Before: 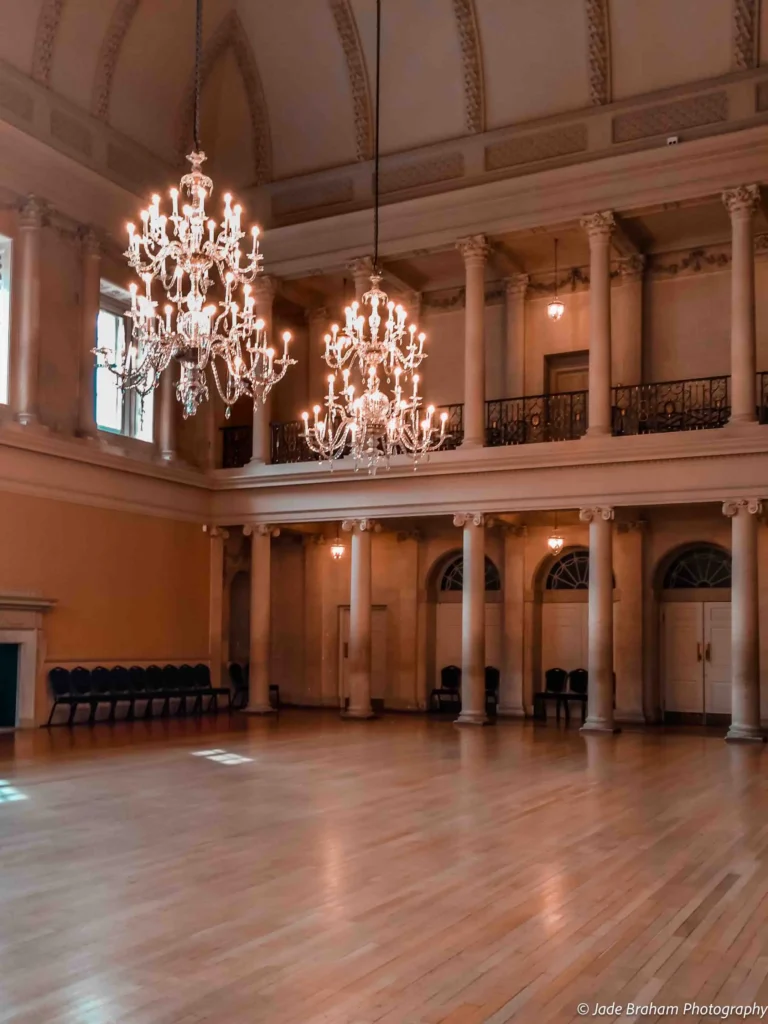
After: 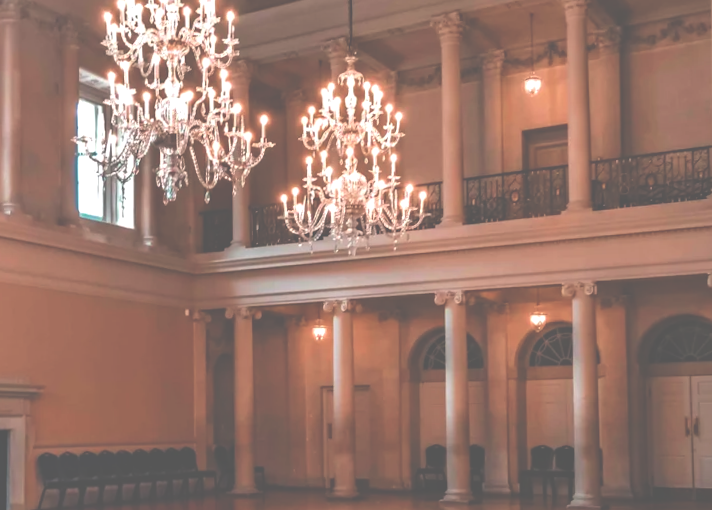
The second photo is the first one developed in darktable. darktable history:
exposure: black level correction -0.071, exposure 0.5 EV, compensate highlight preservation false
haze removal: compatibility mode true, adaptive false
crop: left 1.744%, top 19.225%, right 5.069%, bottom 28.357%
rotate and perspective: rotation -1.32°, lens shift (horizontal) -0.031, crop left 0.015, crop right 0.985, crop top 0.047, crop bottom 0.982
